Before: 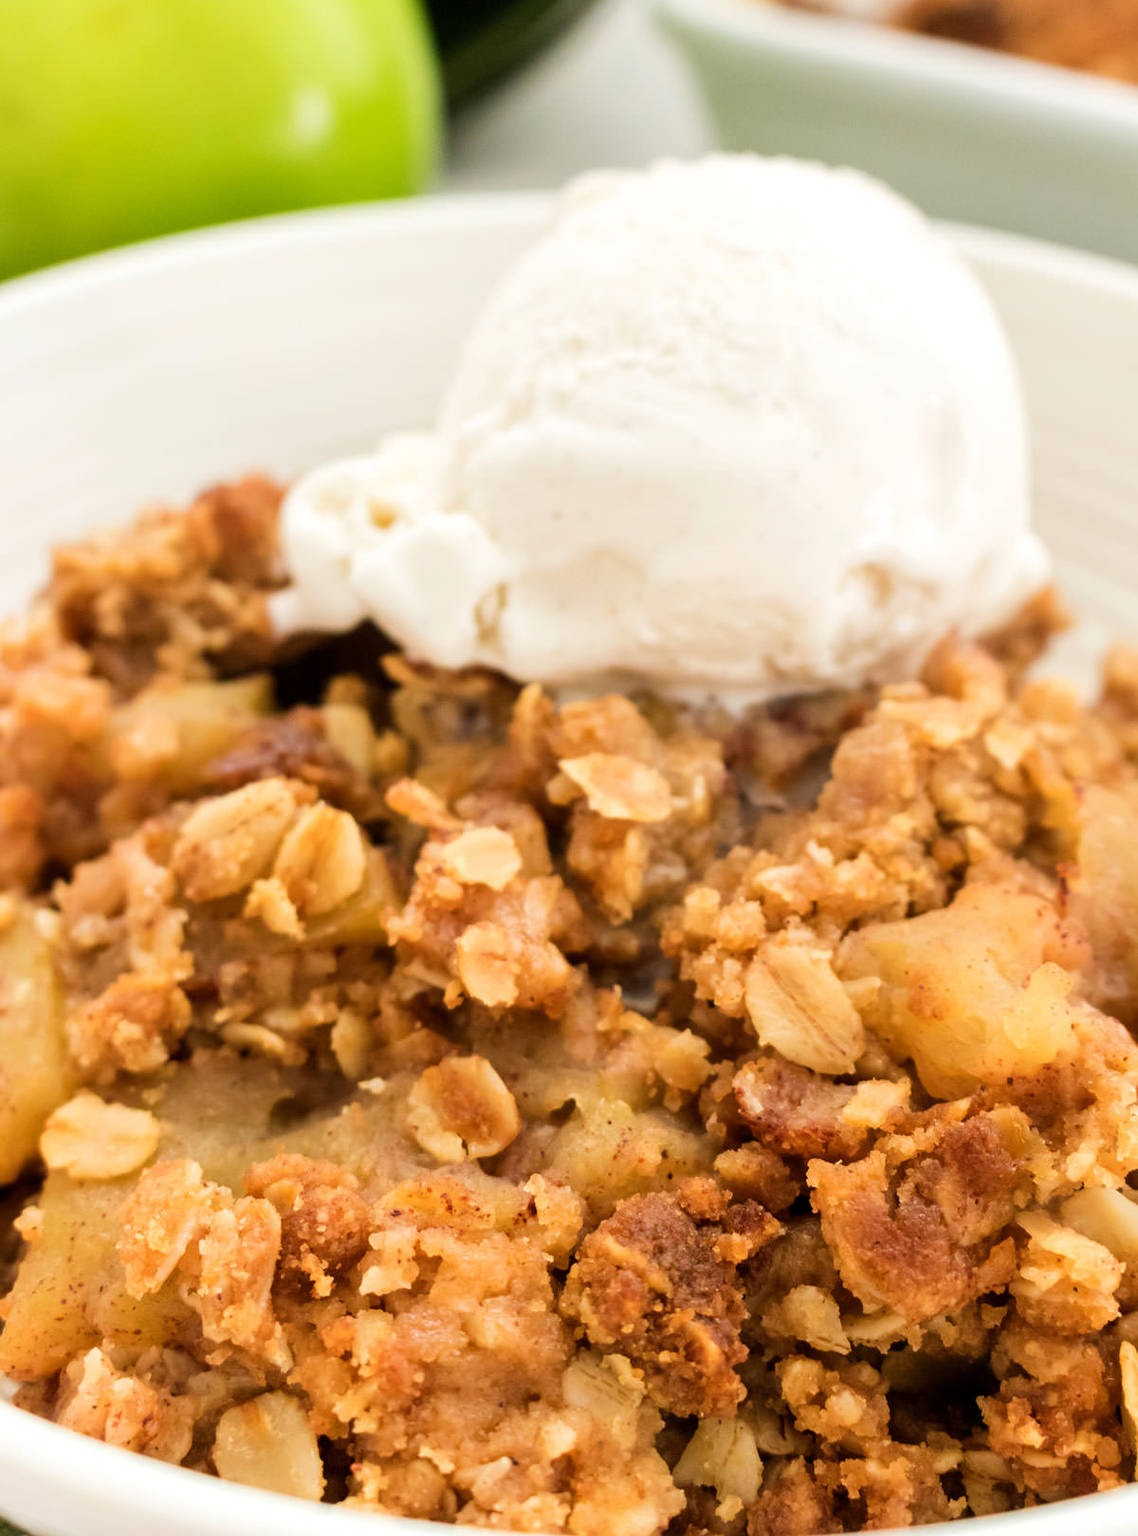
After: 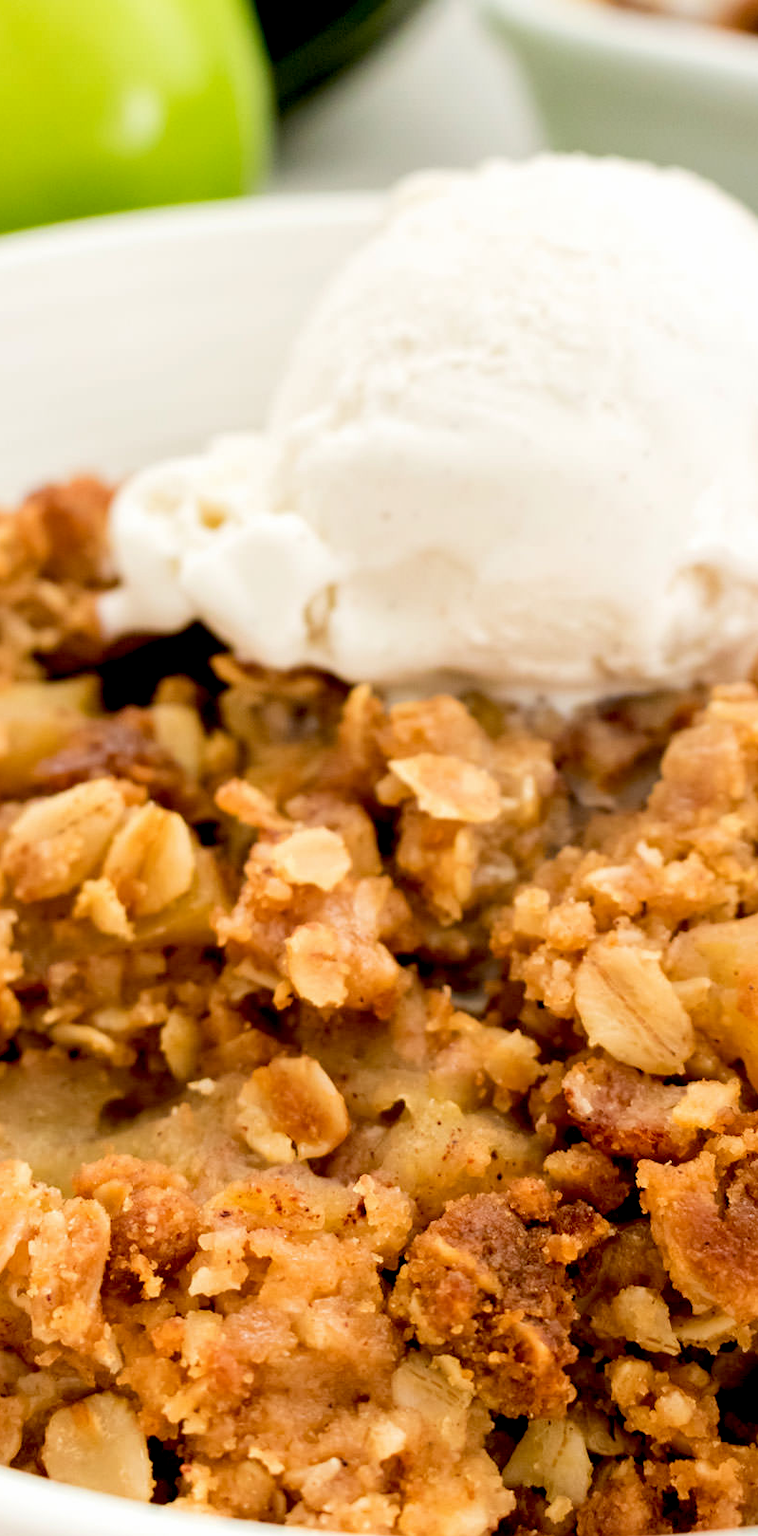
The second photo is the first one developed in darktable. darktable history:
crop and rotate: left 15.055%, right 18.278%
exposure: black level correction 0.016, exposure -0.009 EV, compensate highlight preservation false
